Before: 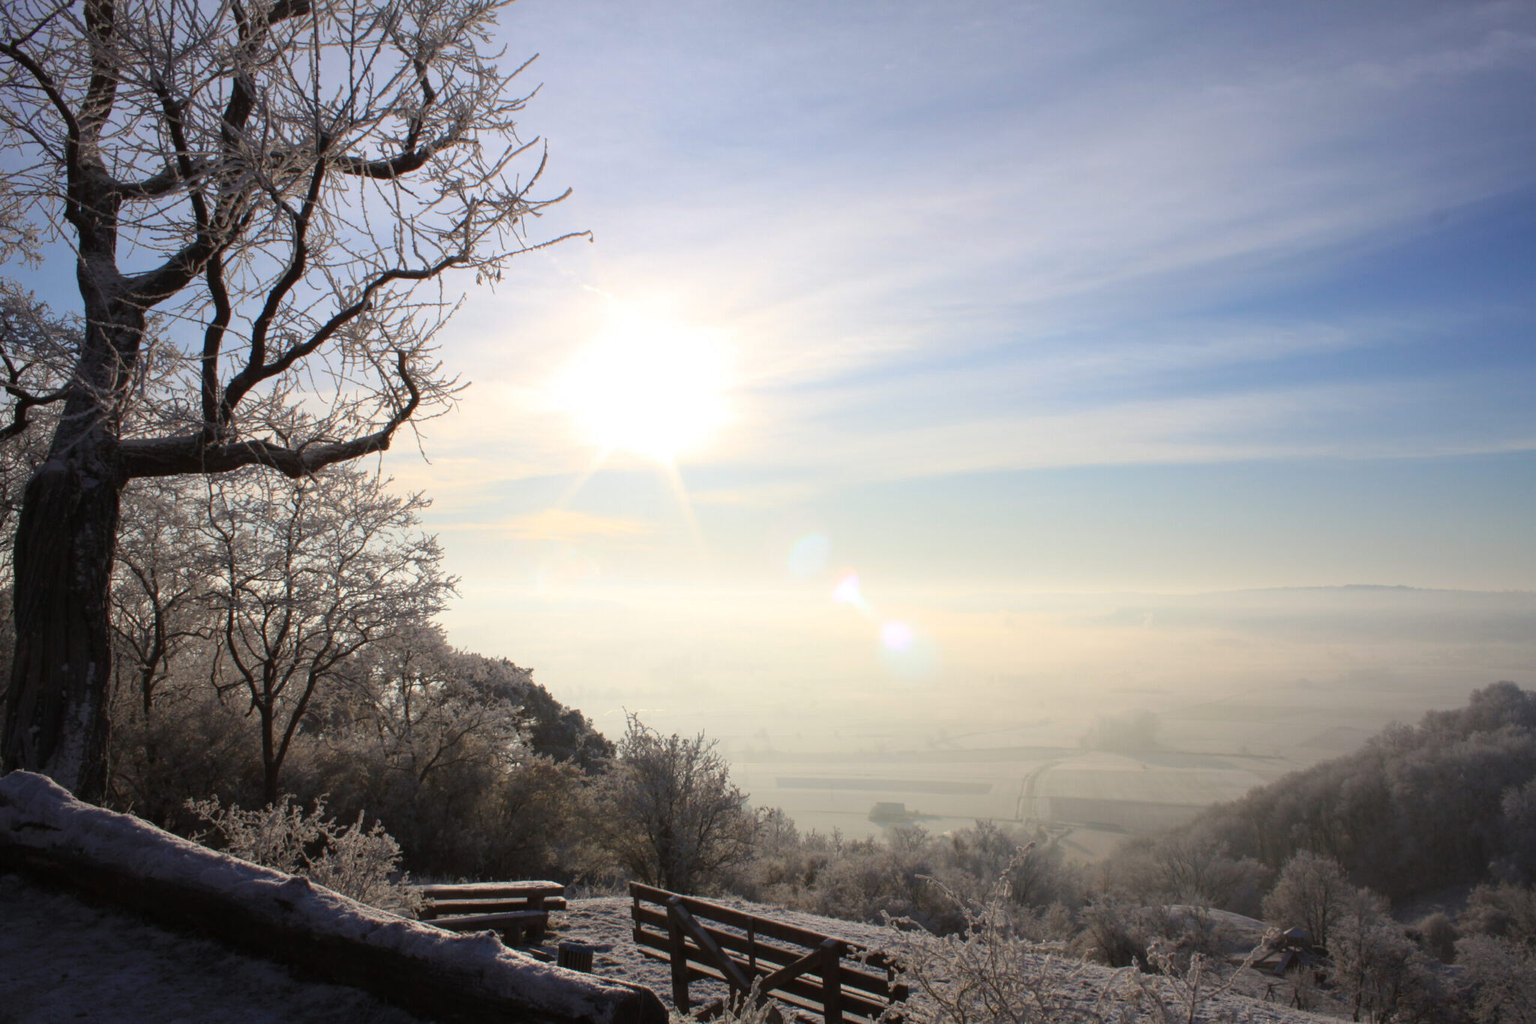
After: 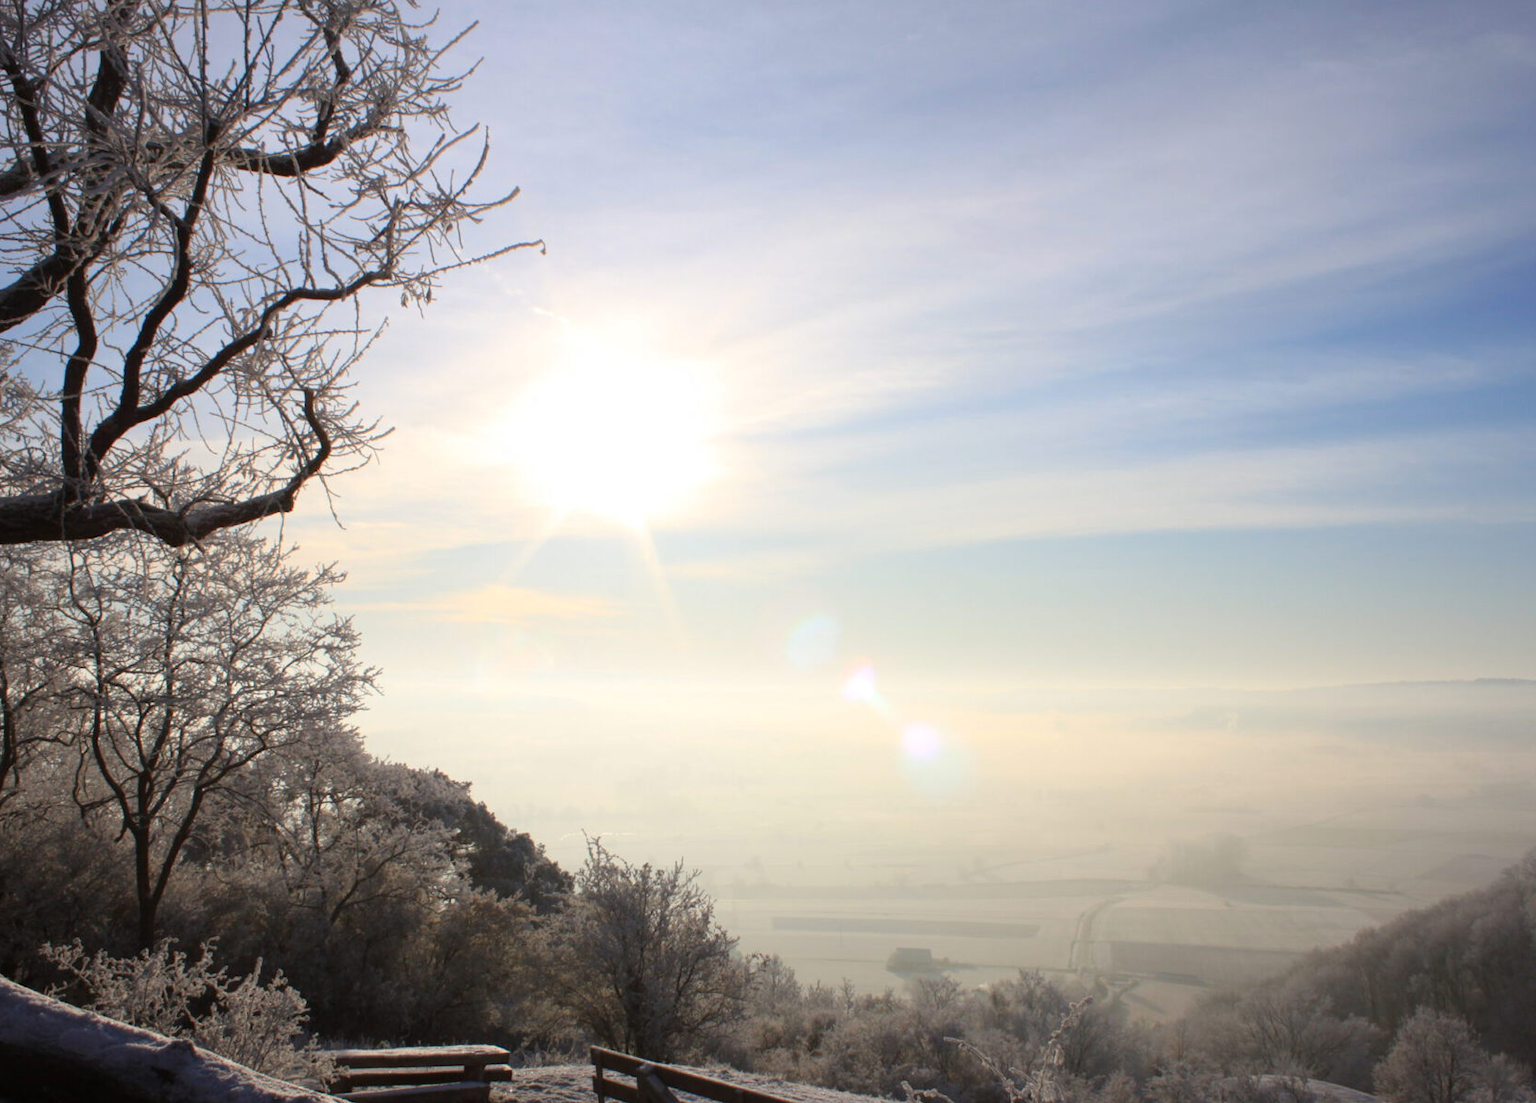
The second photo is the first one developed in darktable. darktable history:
crop: left 9.959%, top 3.618%, right 9.206%, bottom 9.32%
exposure: black level correction 0.001, compensate highlight preservation false
